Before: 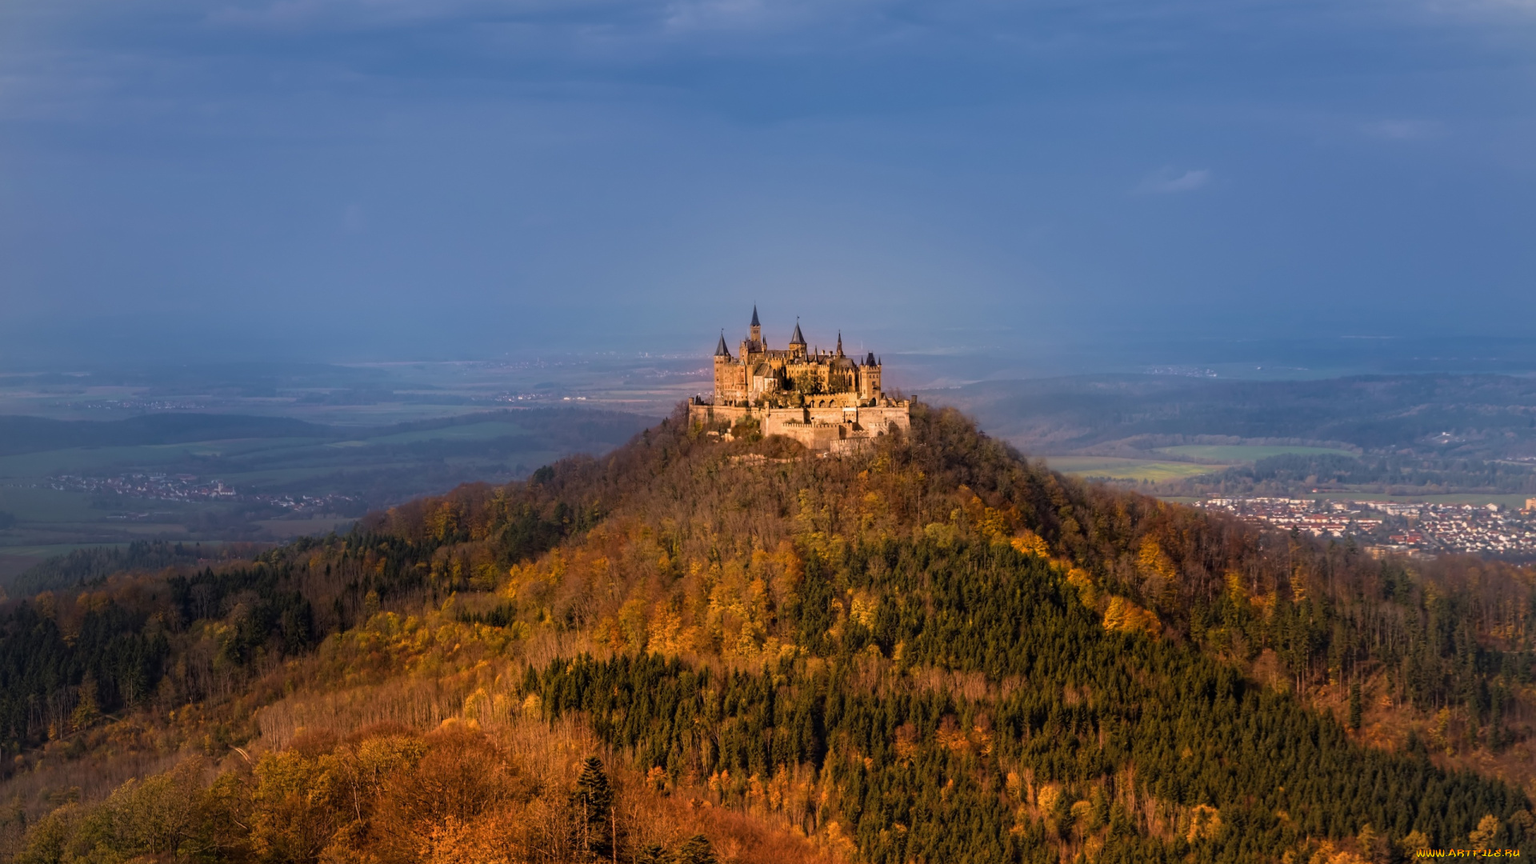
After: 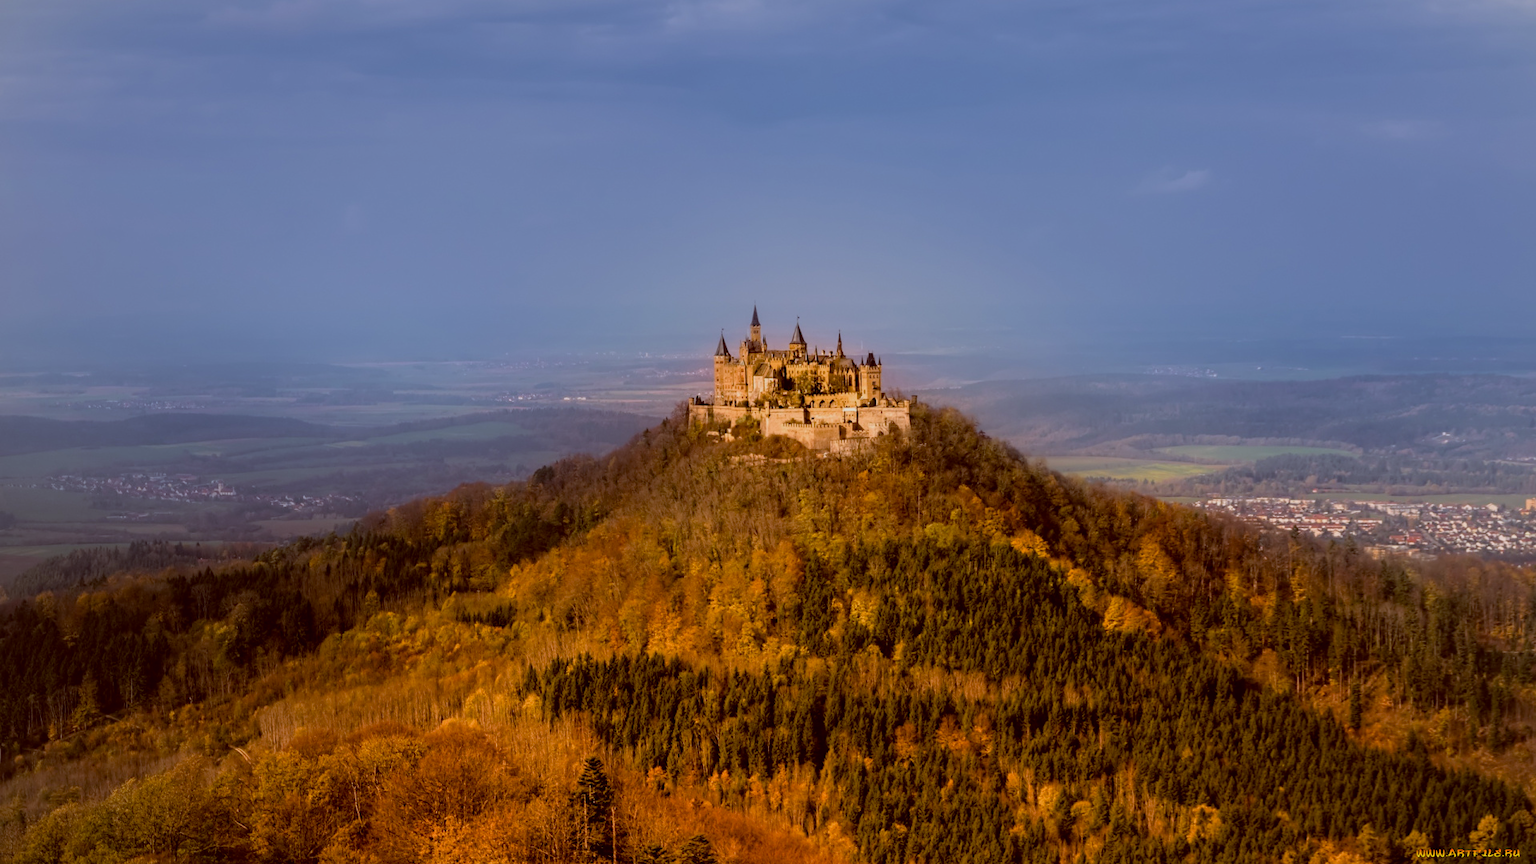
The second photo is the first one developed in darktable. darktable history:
filmic rgb: black relative exposure -7.75 EV, white relative exposure 4.4 EV, threshold 3 EV, hardness 3.76, latitude 50%, contrast 1.1, color science v5 (2021), contrast in shadows safe, contrast in highlights safe, enable highlight reconstruction true
color balance: lift [1, 1.011, 0.999, 0.989], gamma [1.109, 1.045, 1.039, 0.955], gain [0.917, 0.936, 0.952, 1.064], contrast 2.32%, contrast fulcrum 19%, output saturation 101%
exposure: exposure -0.048 EV, compensate highlight preservation false
